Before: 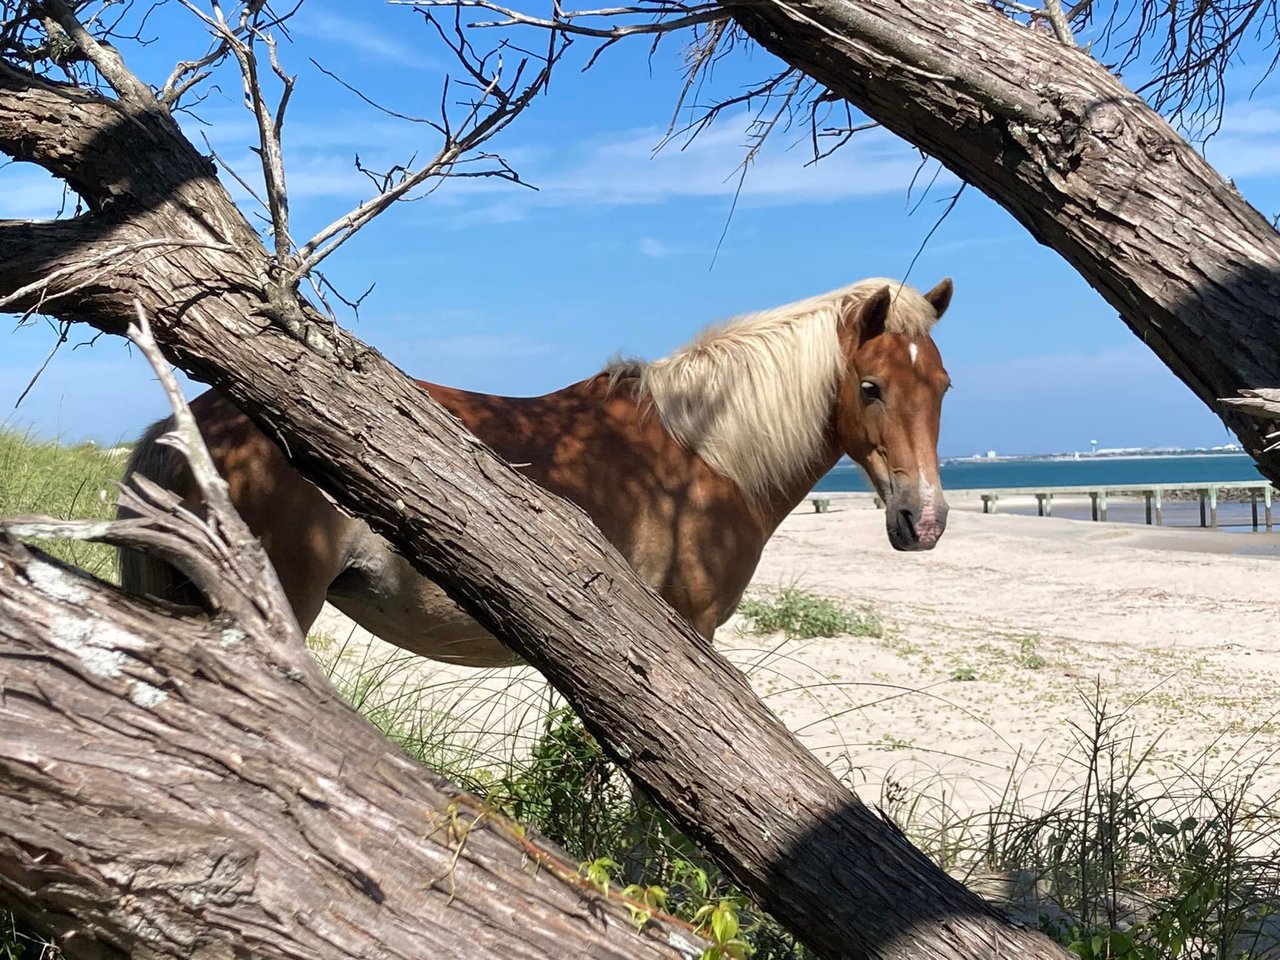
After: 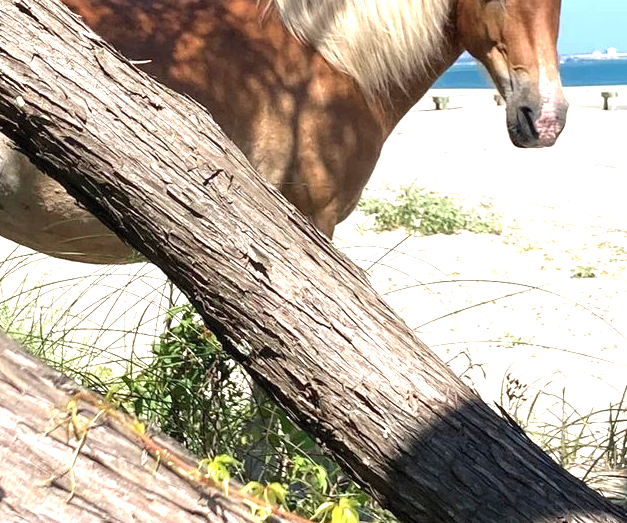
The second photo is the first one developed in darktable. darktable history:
crop: left 29.716%, top 42.024%, right 21.234%, bottom 3.461%
exposure: black level correction 0, exposure 1.102 EV, compensate highlight preservation false
